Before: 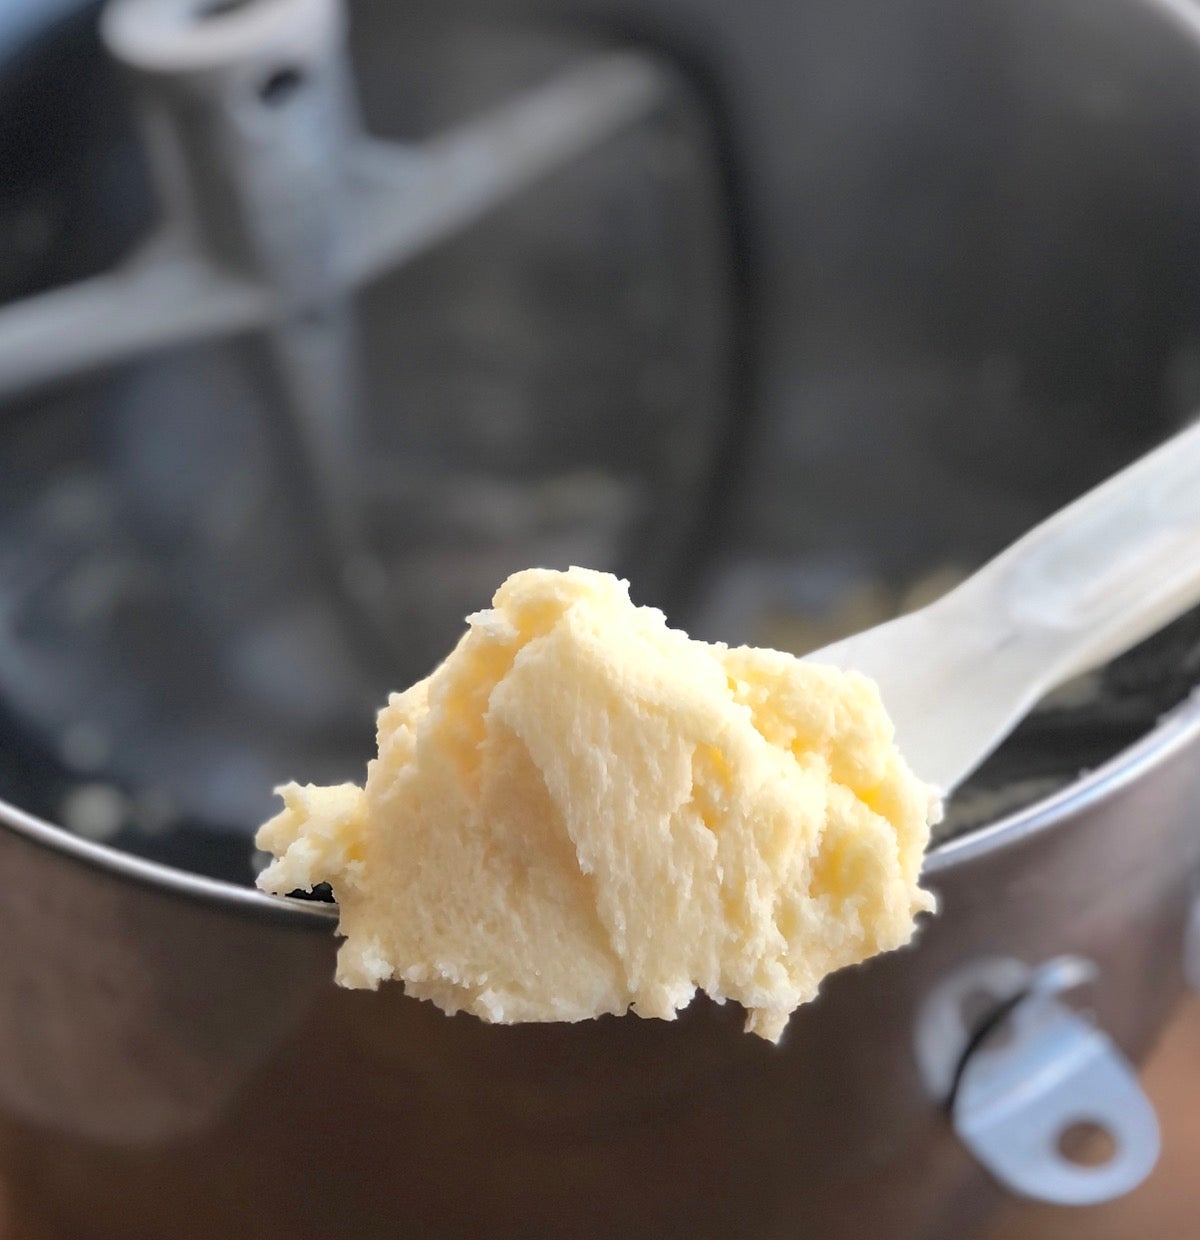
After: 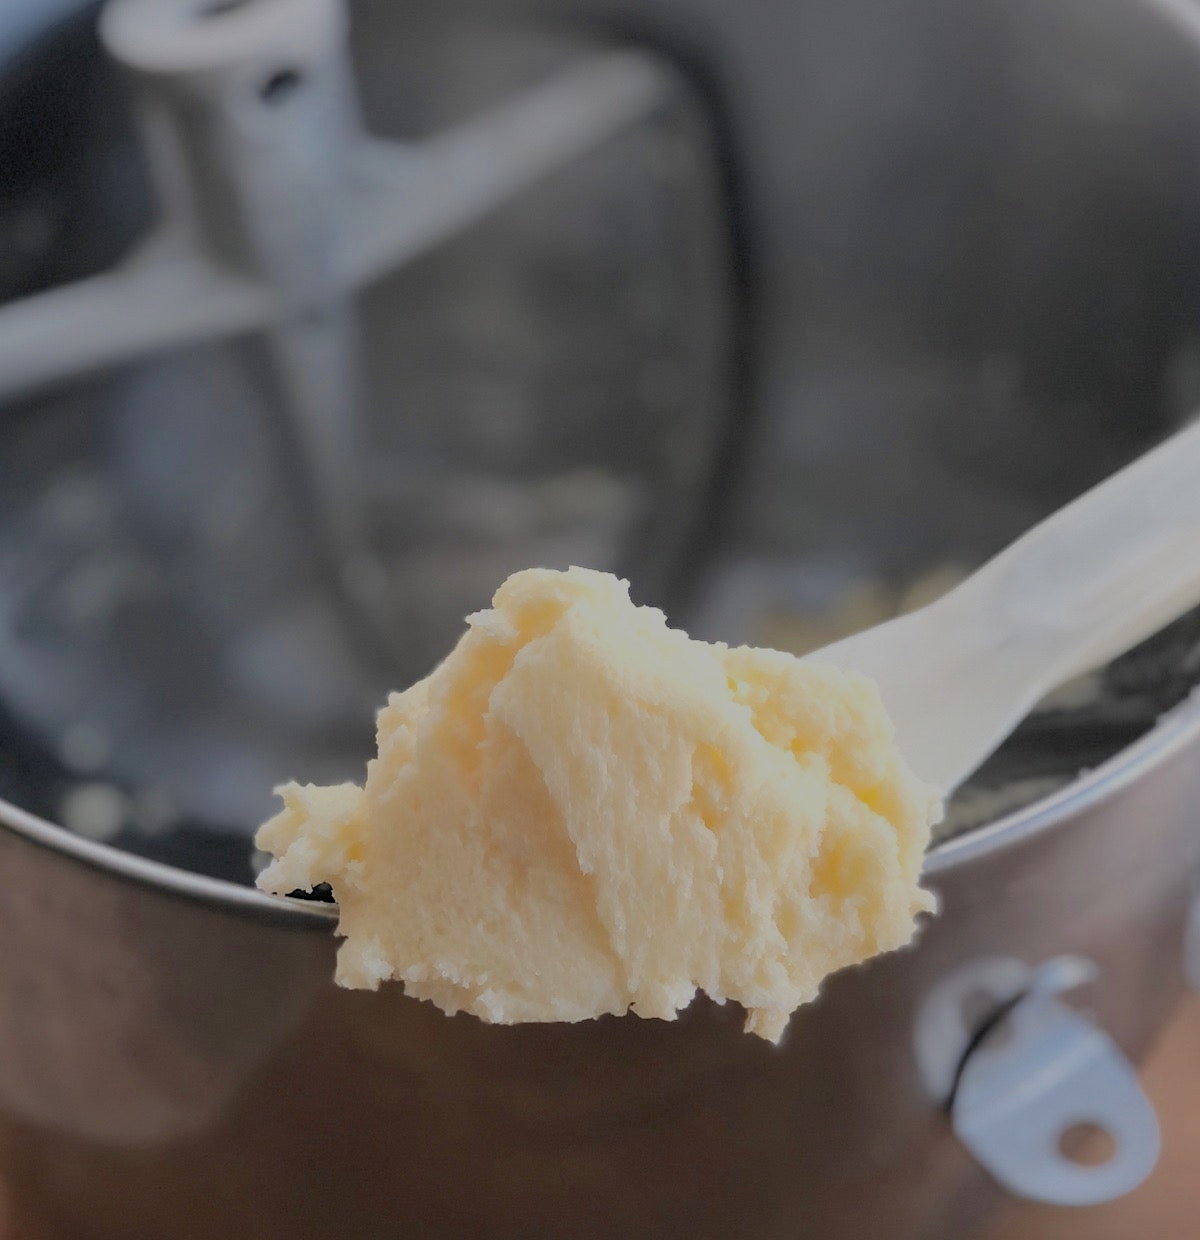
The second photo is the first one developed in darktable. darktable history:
filmic rgb: black relative exposure -8.01 EV, white relative exposure 8.01 EV, hardness 2.41, latitude 9.24%, contrast 0.717, highlights saturation mix 9.8%, shadows ↔ highlights balance 1.77%
